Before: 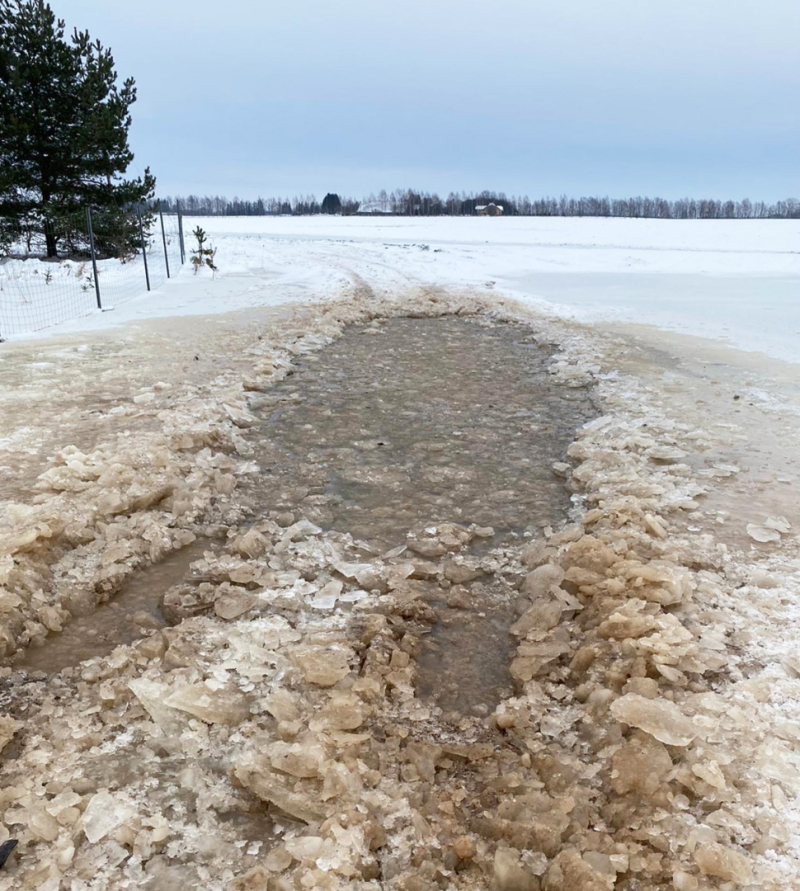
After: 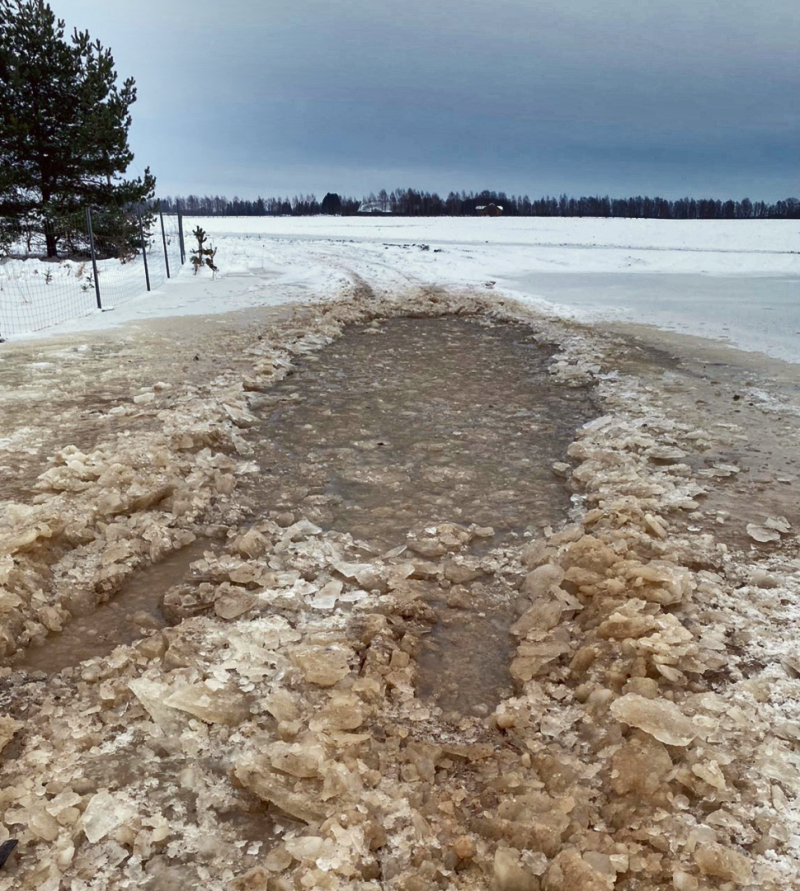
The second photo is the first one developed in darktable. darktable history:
color correction: highlights a* -0.95, highlights b* 4.5, shadows a* 3.55
shadows and highlights: shadows 24.5, highlights -78.15, soften with gaussian
